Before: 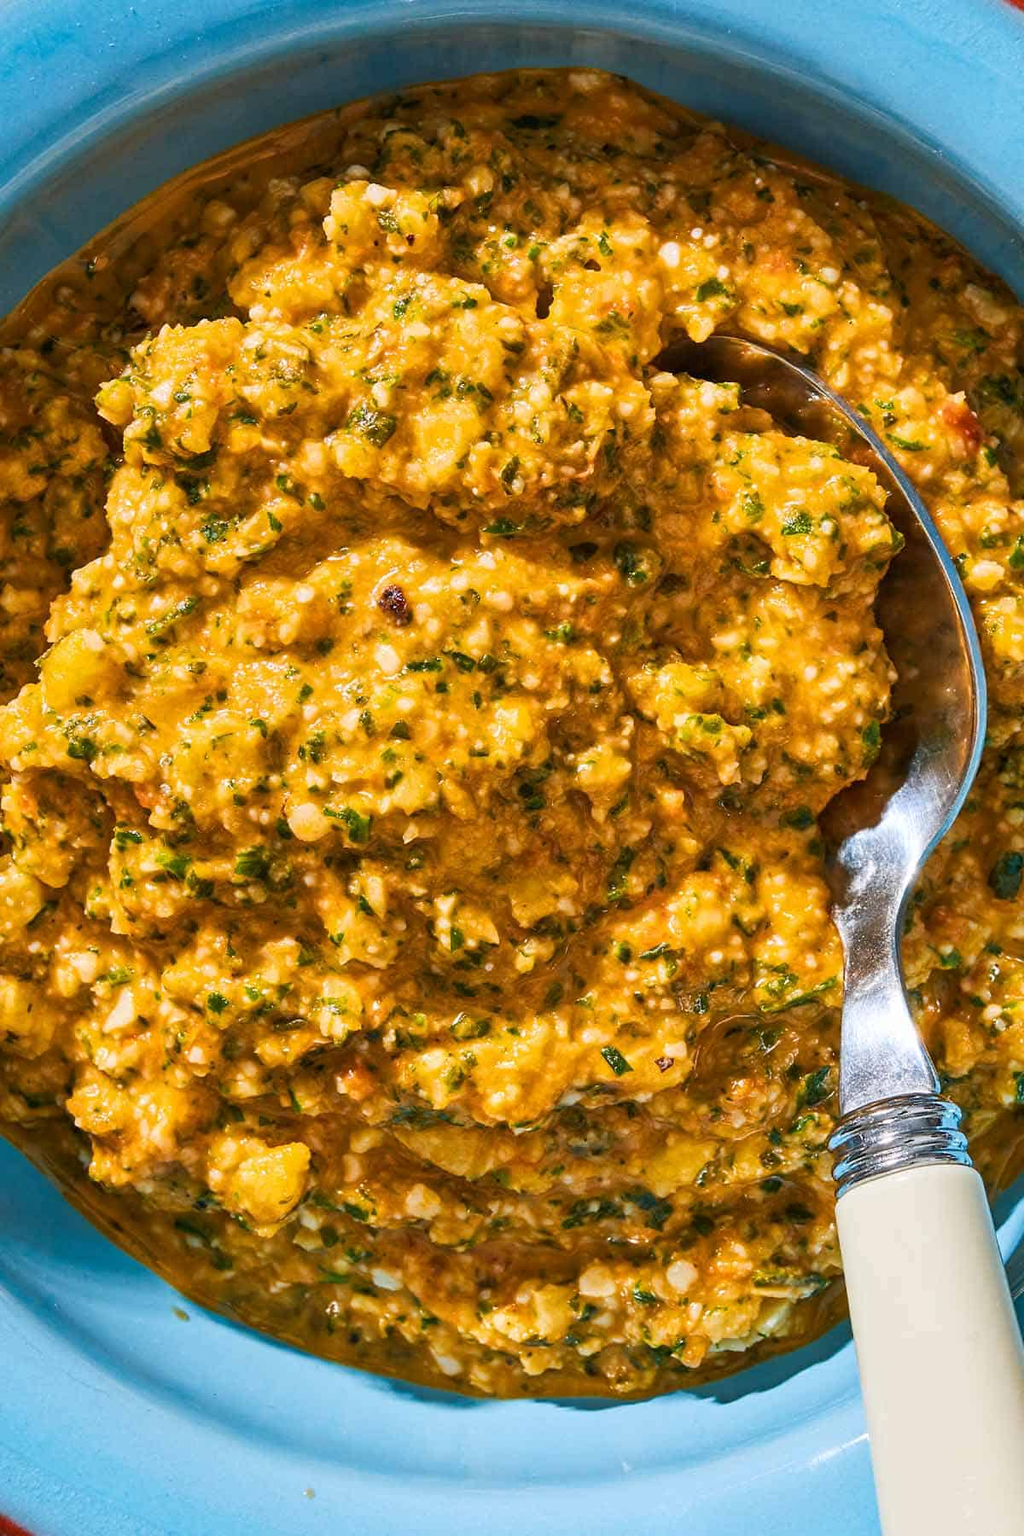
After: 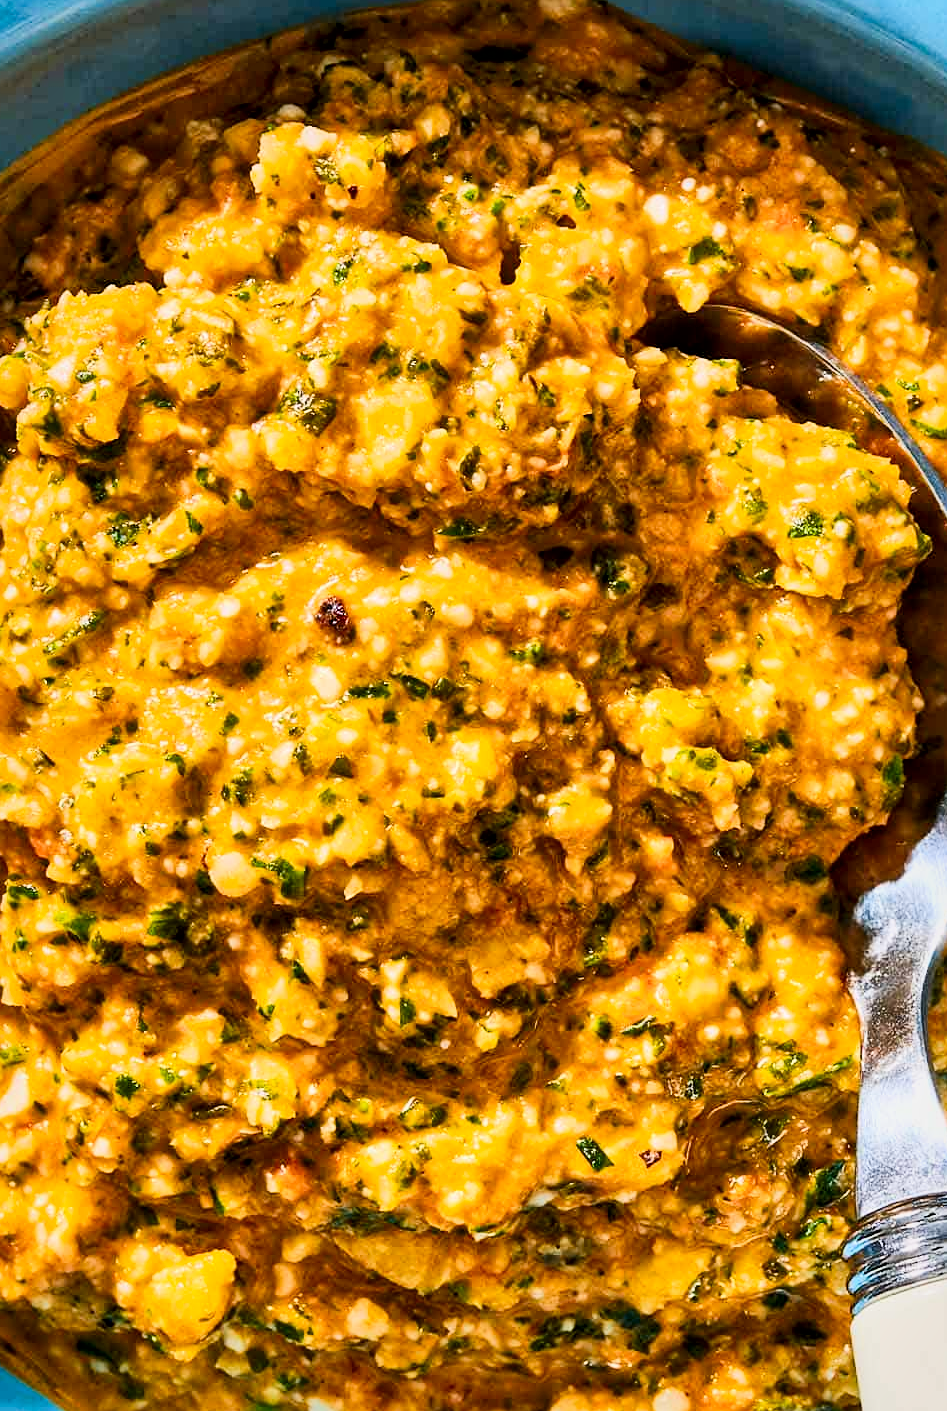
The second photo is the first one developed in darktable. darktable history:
crop and rotate: left 10.702%, top 4.987%, right 10.314%, bottom 16.573%
local contrast: mode bilateral grid, contrast 20, coarseness 51, detail 162%, midtone range 0.2
sharpen: amount 0.215
filmic rgb: black relative exposure -7.65 EV, white relative exposure 4.56 EV, hardness 3.61
tone equalizer: edges refinement/feathering 500, mask exposure compensation -1.57 EV, preserve details no
contrast brightness saturation: contrast 0.233, brightness 0.112, saturation 0.294
